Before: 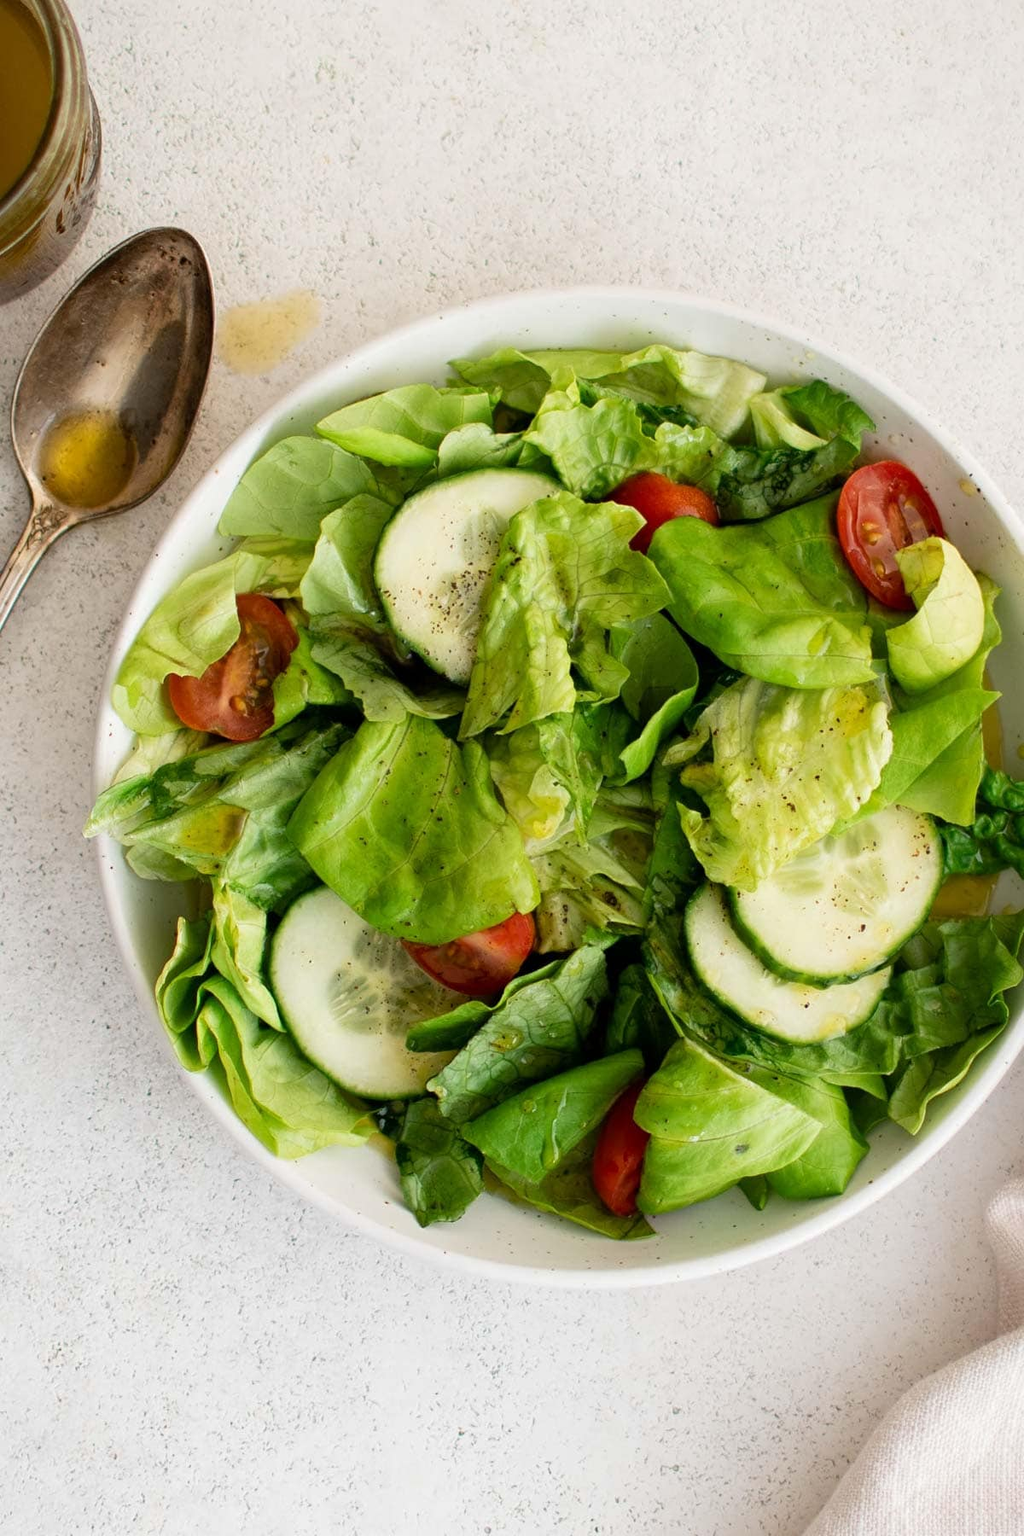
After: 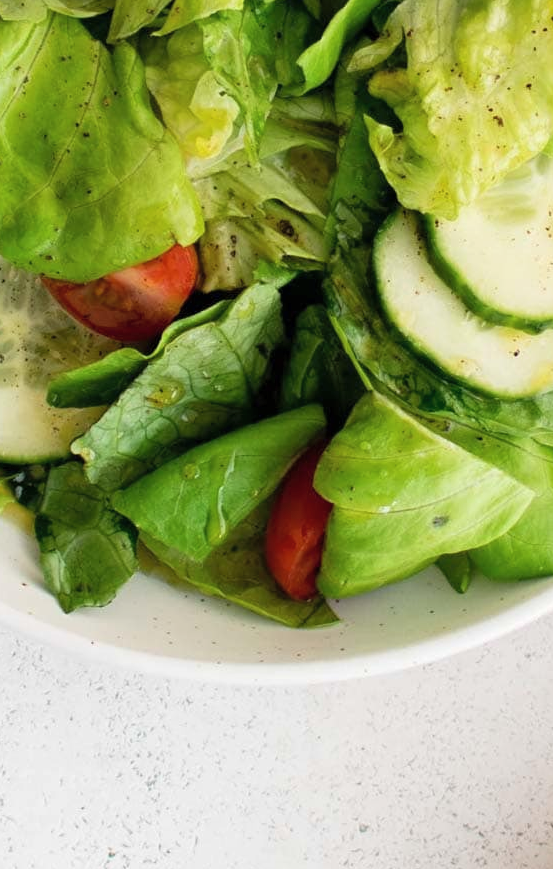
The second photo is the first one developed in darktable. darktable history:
crop: left 35.78%, top 45.876%, right 18.094%, bottom 5.818%
contrast brightness saturation: contrast 0.051, brightness 0.068, saturation 0.008
